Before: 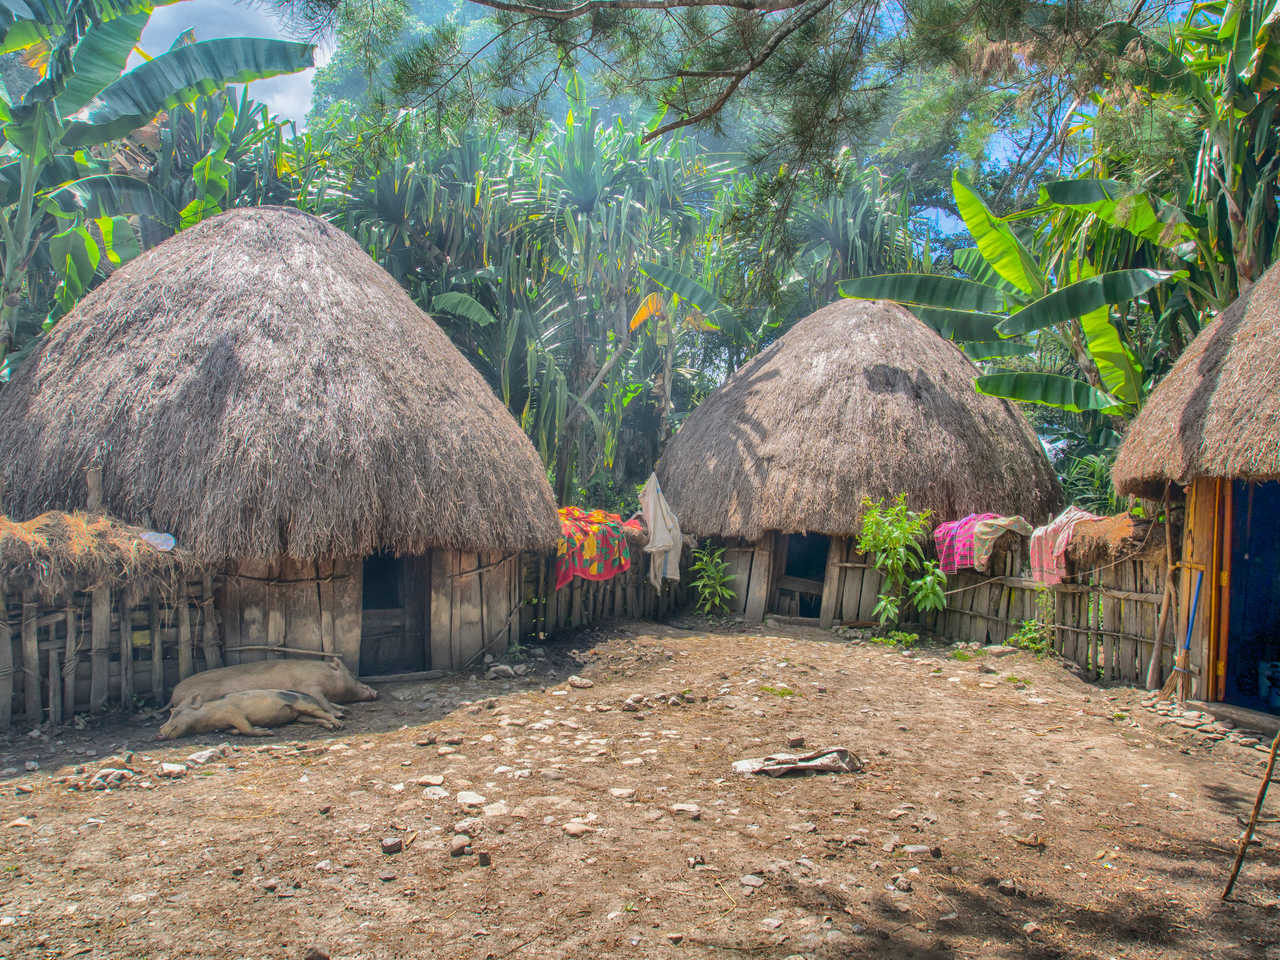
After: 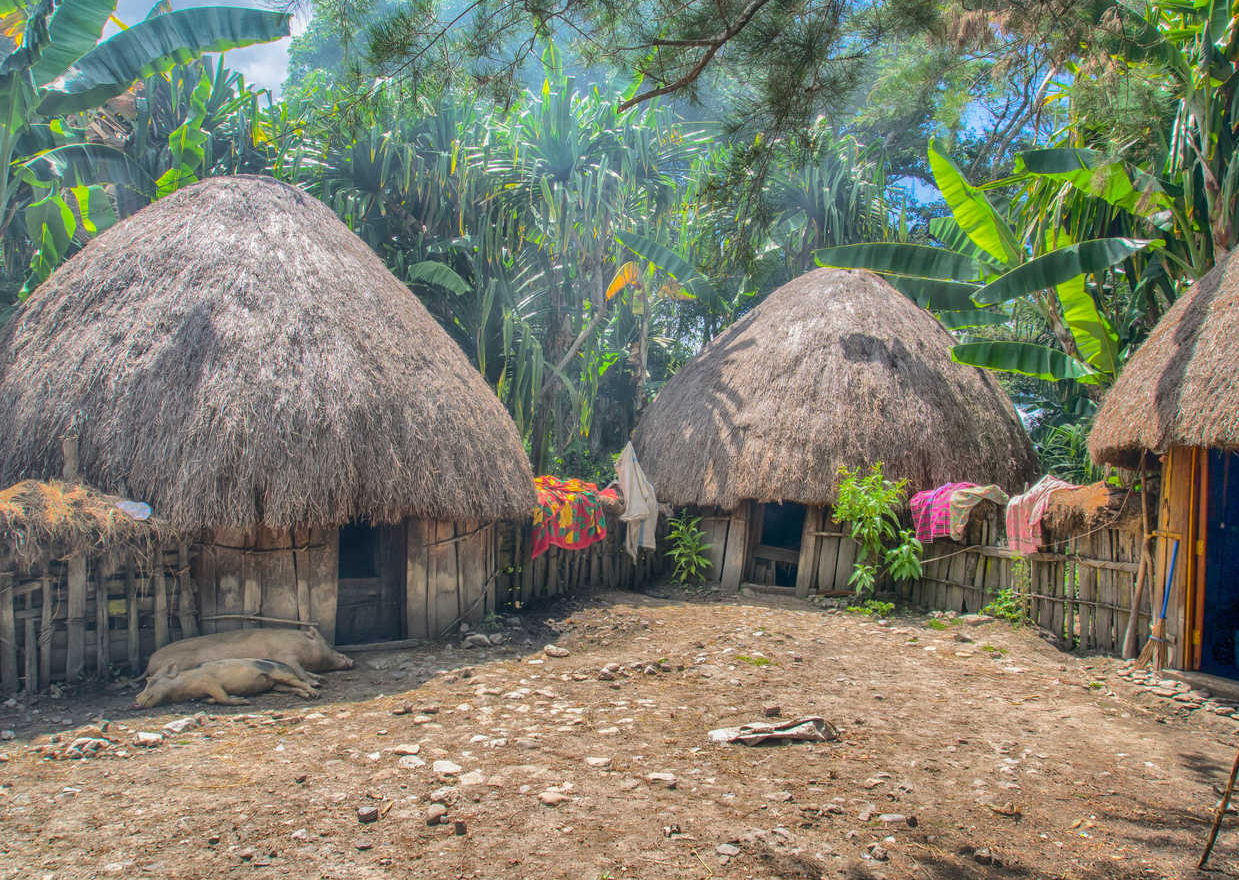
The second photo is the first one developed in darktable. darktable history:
crop: left 1.926%, top 3.281%, right 1.214%, bottom 4.966%
